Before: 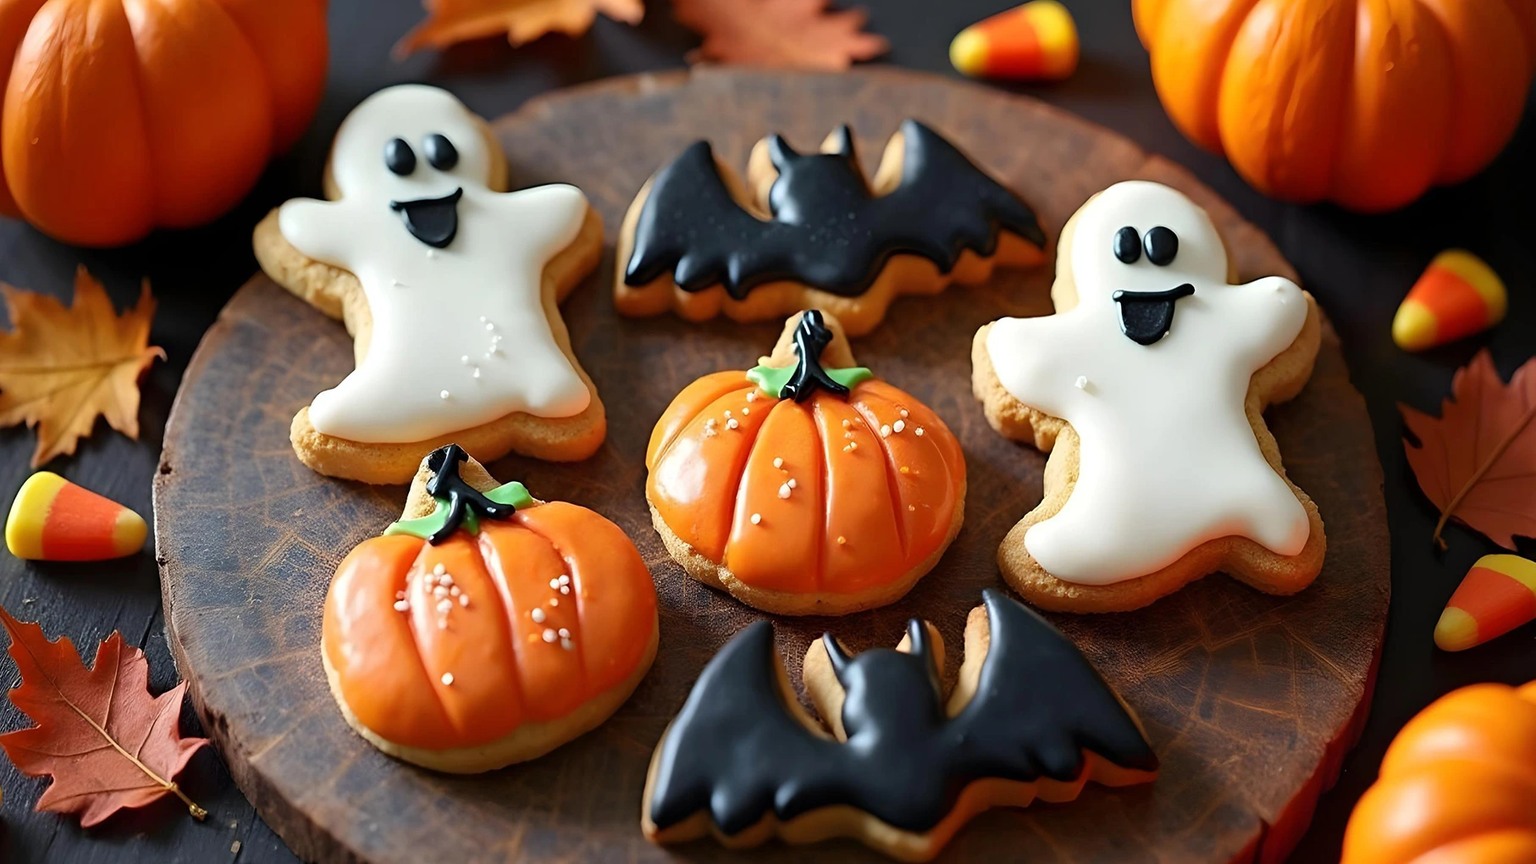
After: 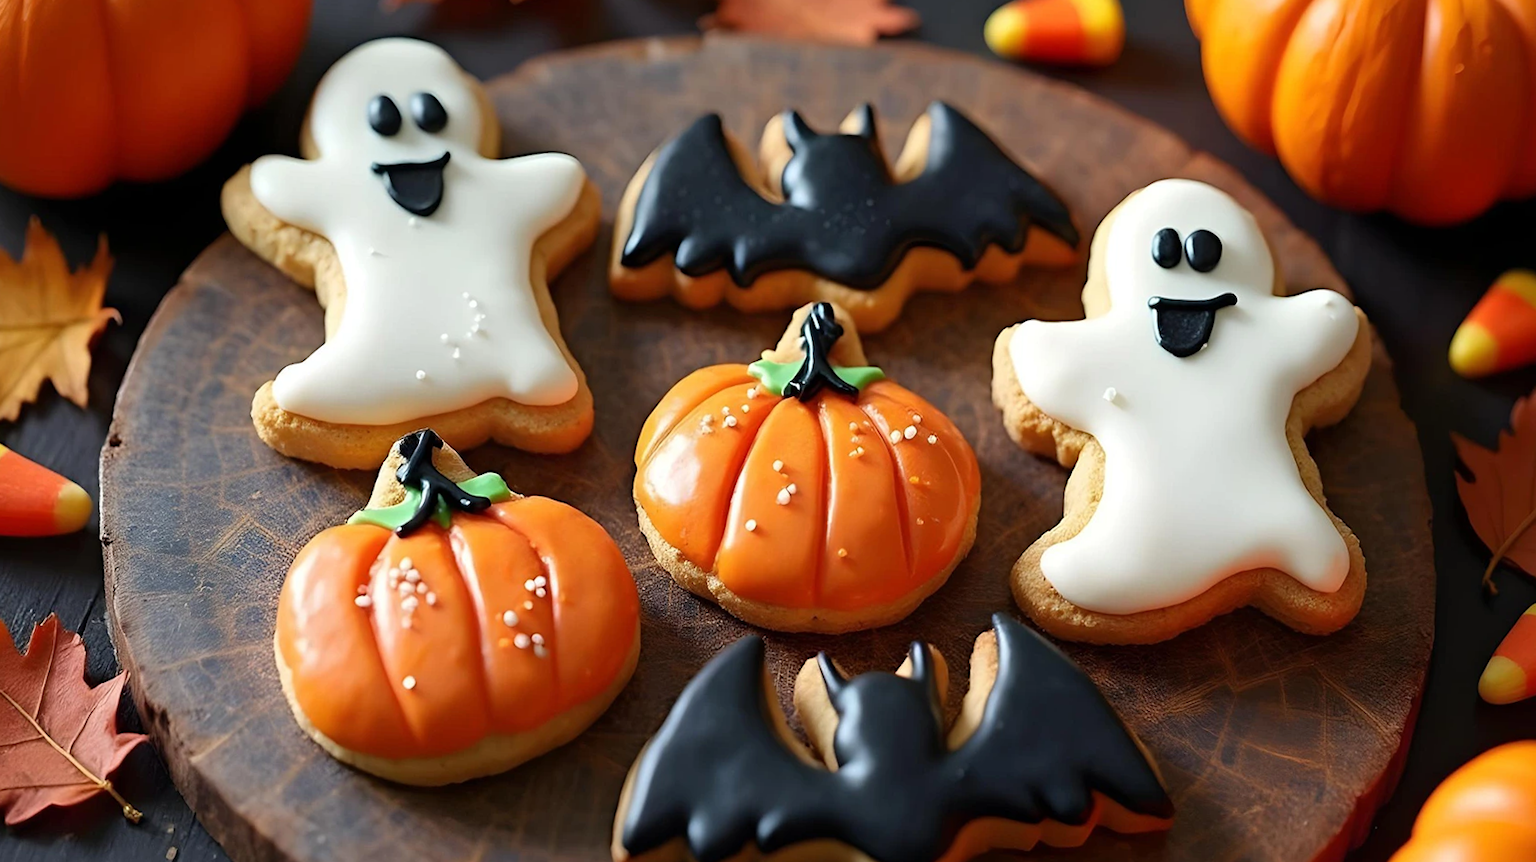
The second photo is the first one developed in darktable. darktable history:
crop and rotate: angle -2.71°
